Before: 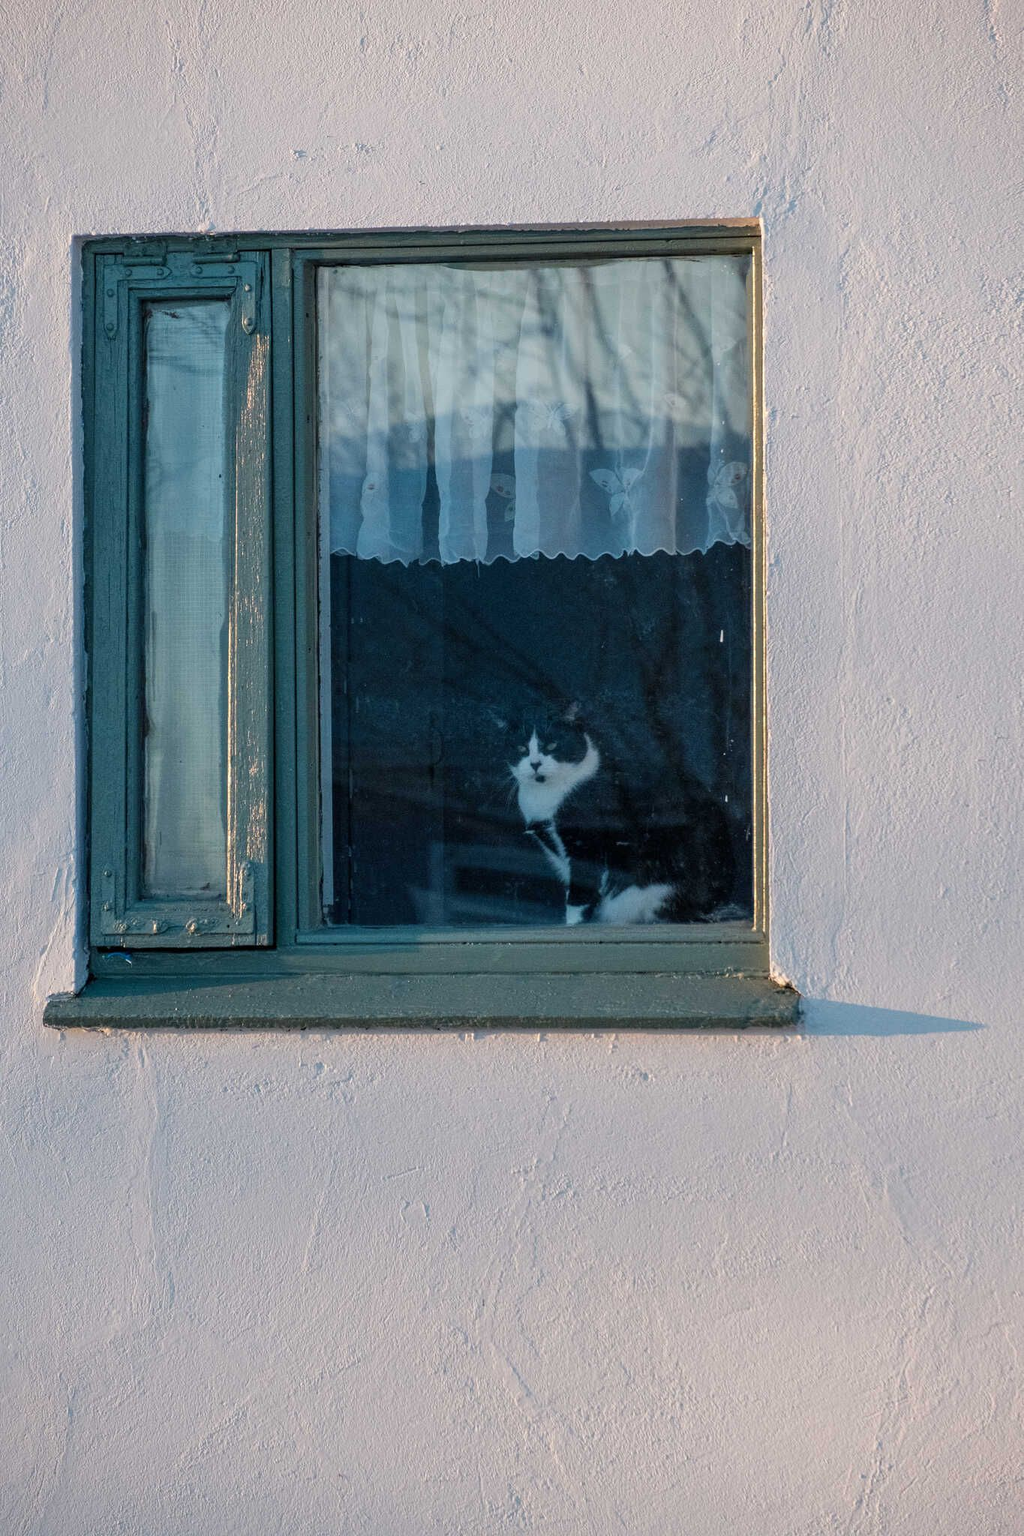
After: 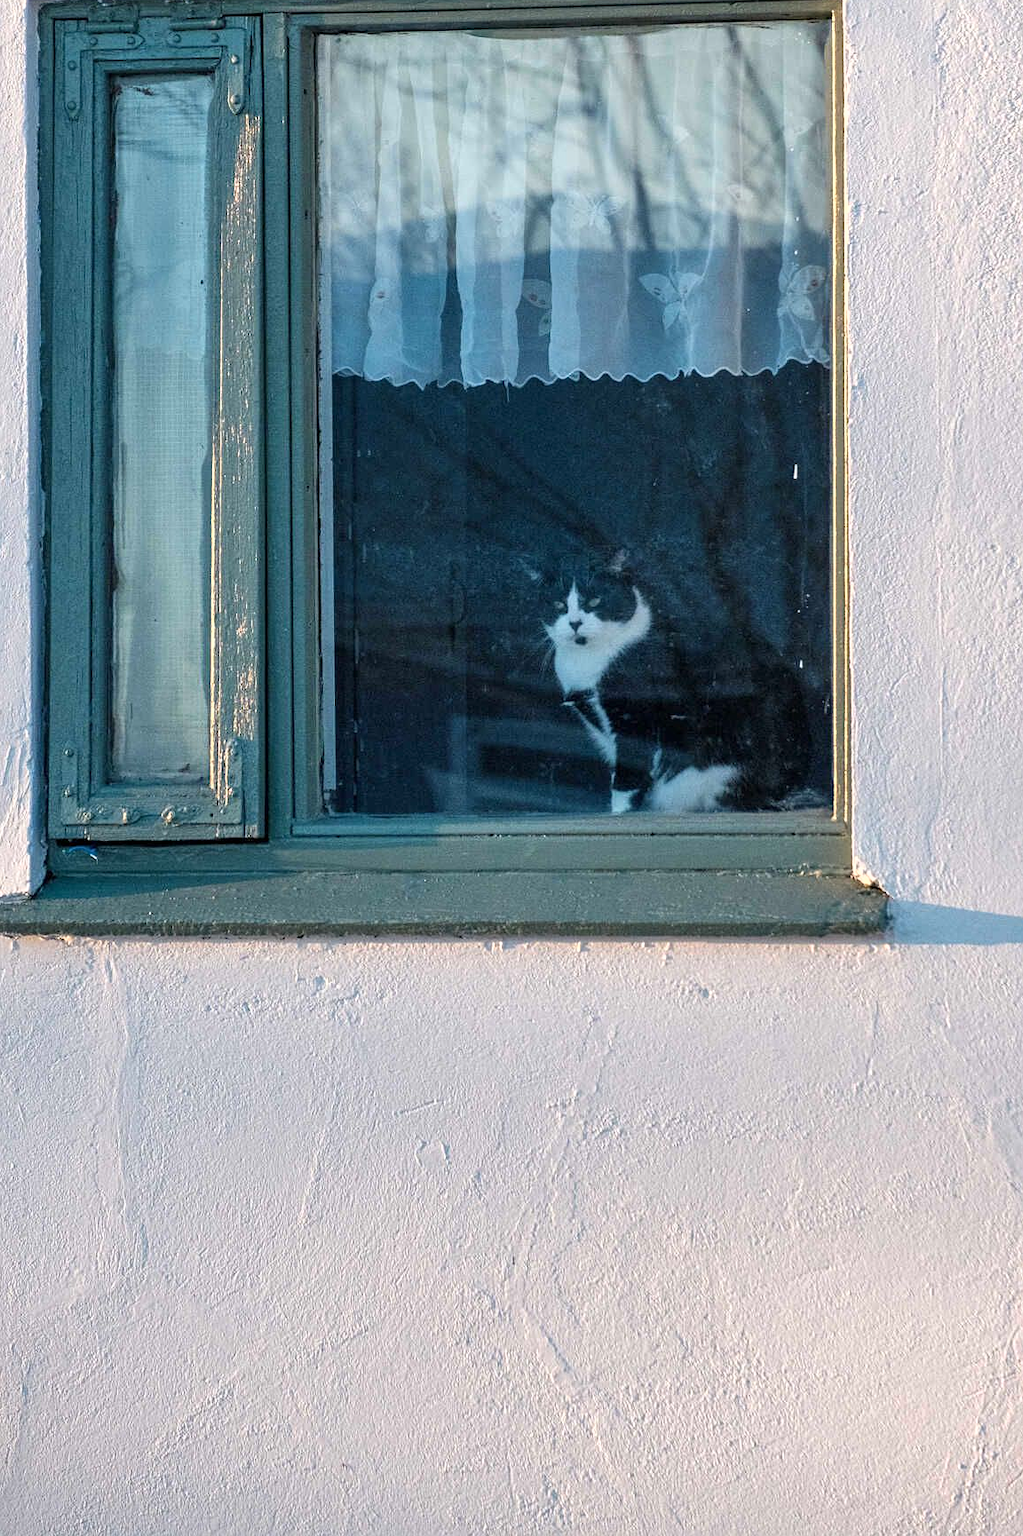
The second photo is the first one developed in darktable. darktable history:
exposure: exposure 0.559 EV, compensate highlight preservation false
crop and rotate: left 4.842%, top 15.51%, right 10.668%
shadows and highlights: shadows 29.61, highlights -30.47, low approximation 0.01, soften with gaussian
sharpen: amount 0.2
